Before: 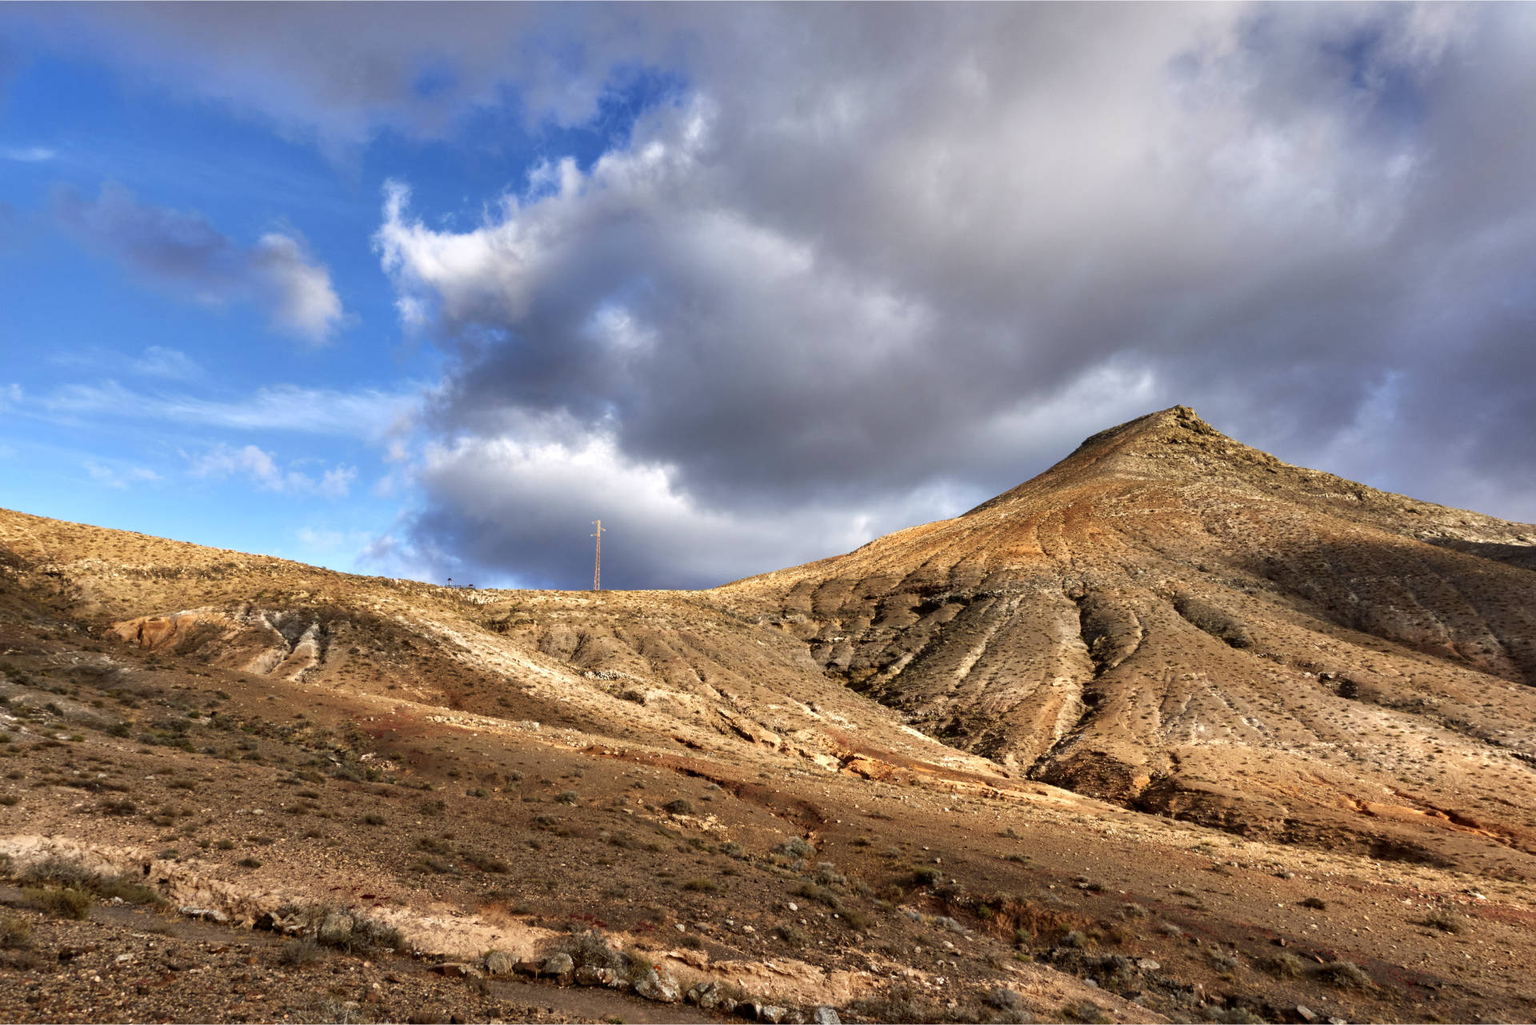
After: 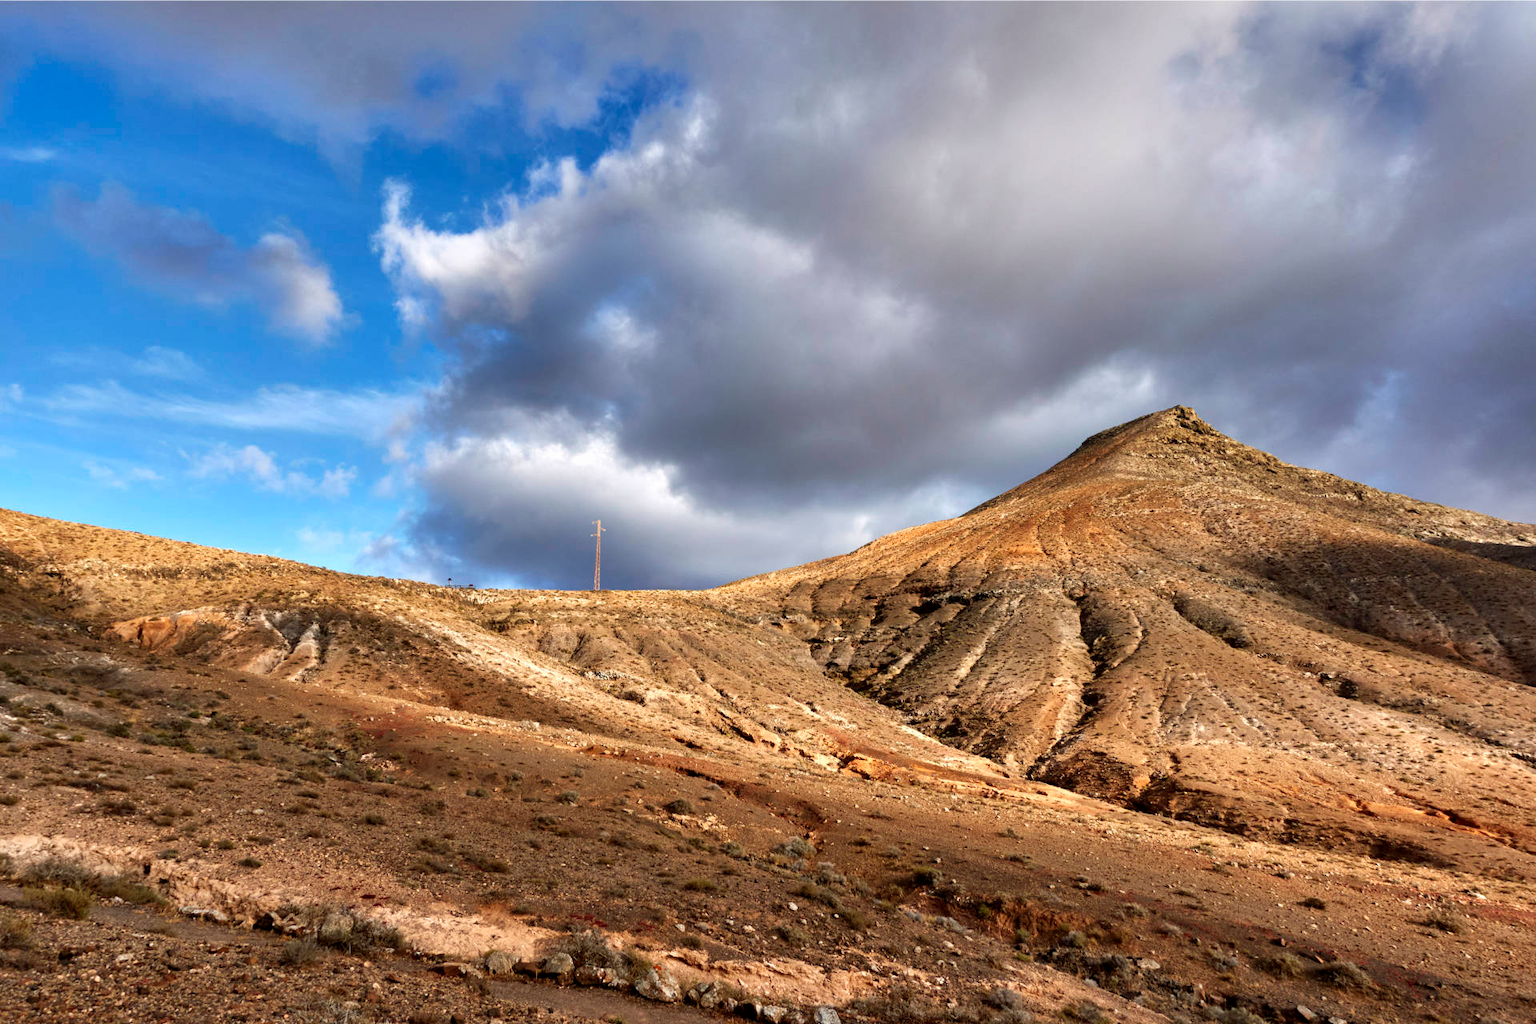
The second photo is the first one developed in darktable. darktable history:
tone equalizer: smoothing diameter 2.04%, edges refinement/feathering 21.79, mask exposure compensation -1.57 EV, filter diffusion 5
